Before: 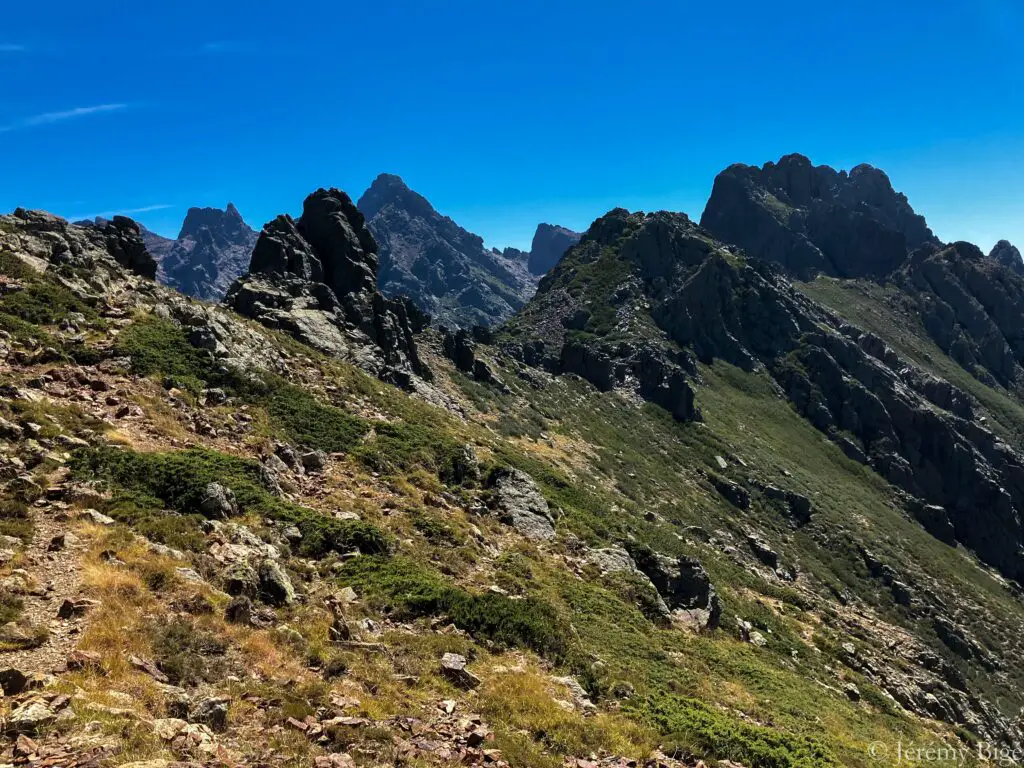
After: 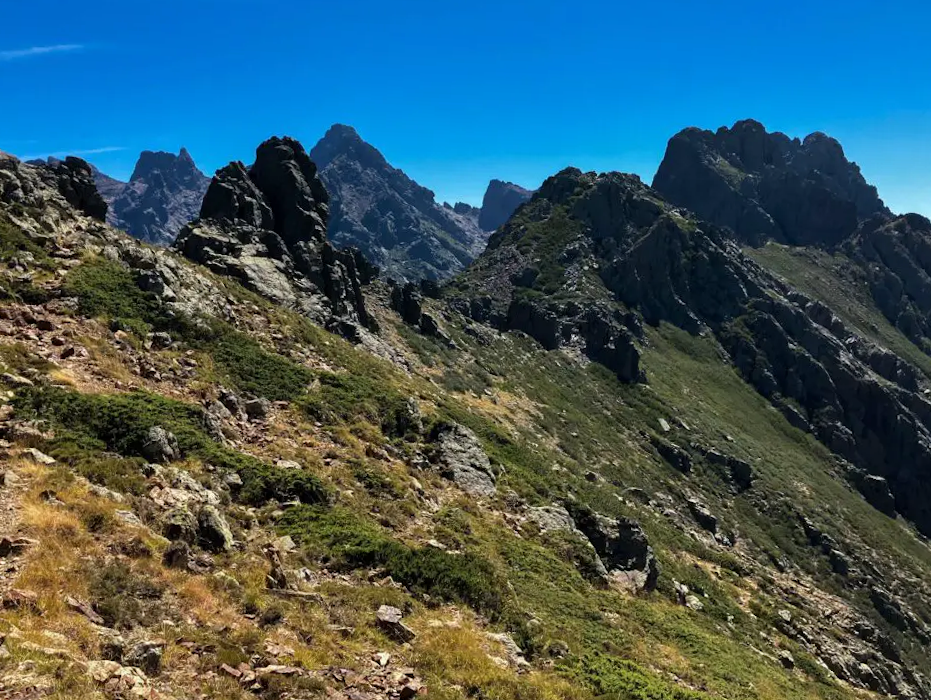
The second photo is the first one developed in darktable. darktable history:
exposure: exposure -0.021 EV, compensate highlight preservation false
crop and rotate: angle -2.13°, left 3.164%, top 3.805%, right 1.421%, bottom 0.493%
